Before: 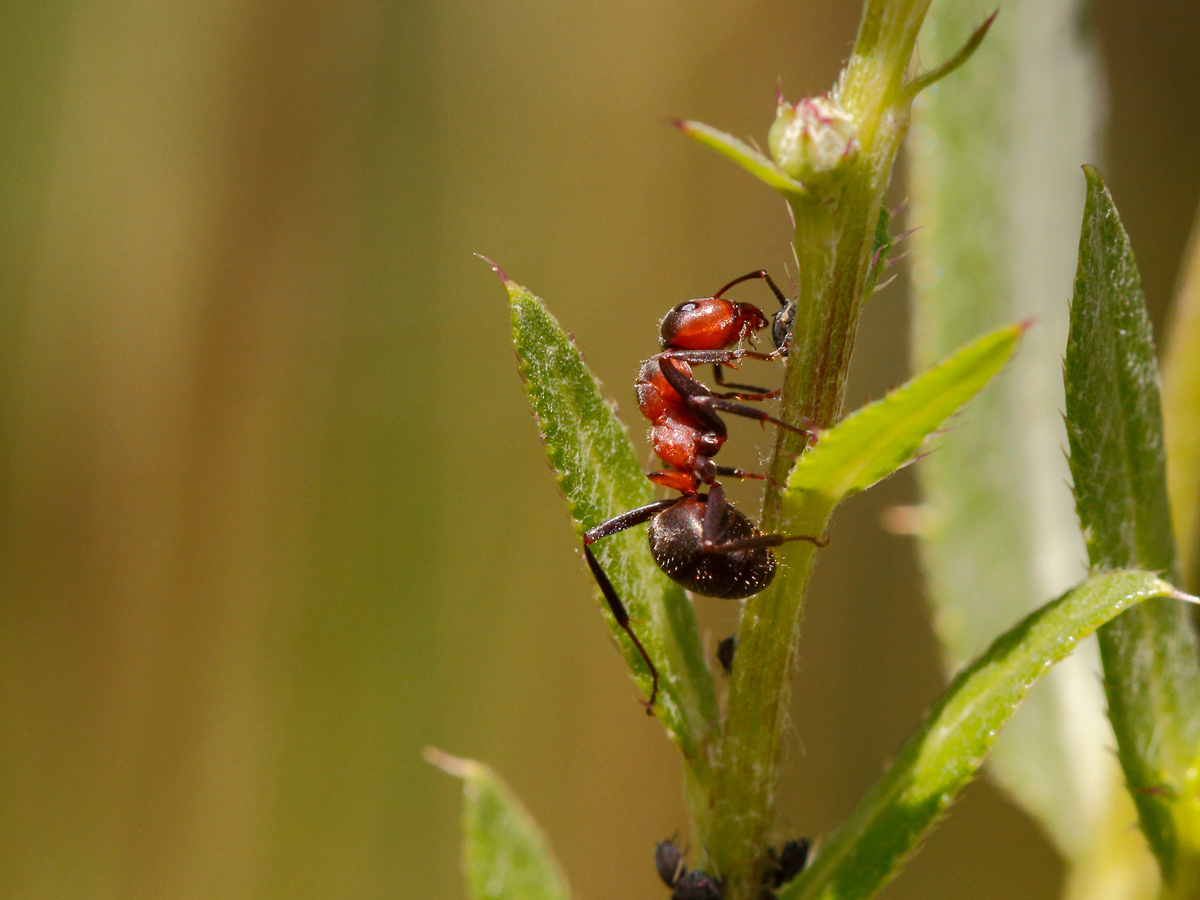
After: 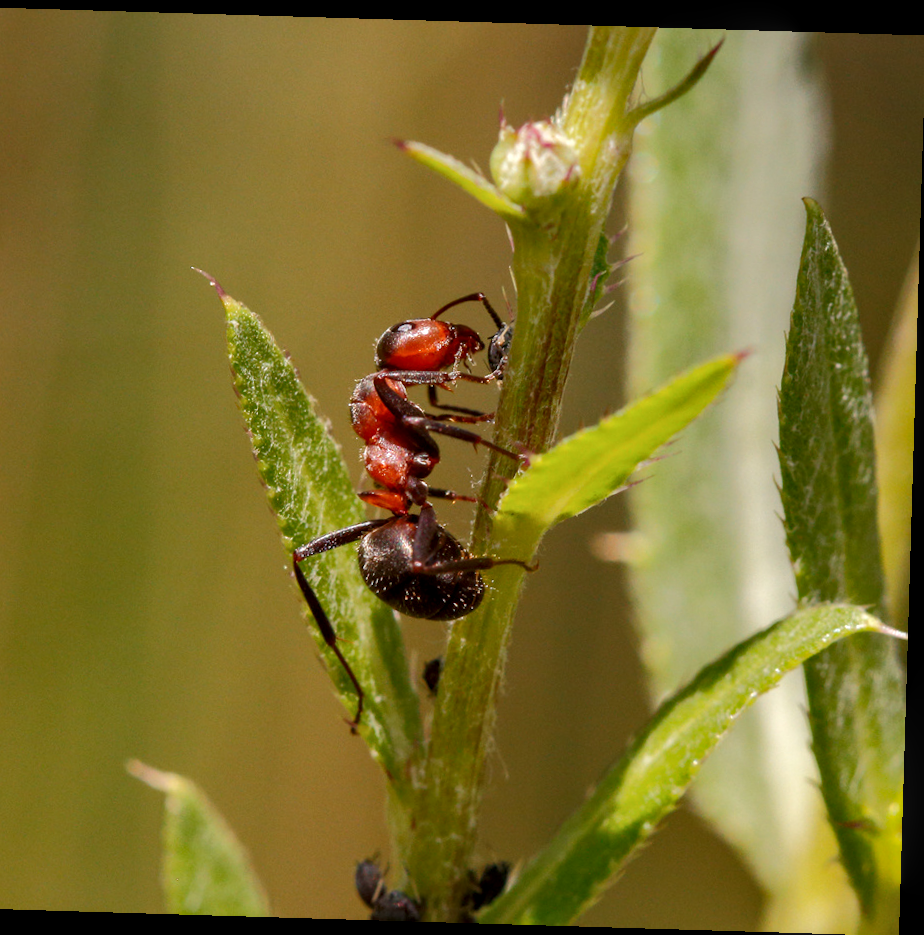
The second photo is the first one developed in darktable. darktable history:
rotate and perspective: rotation 1.72°, automatic cropping off
crop and rotate: left 24.6%
local contrast: detail 130%
